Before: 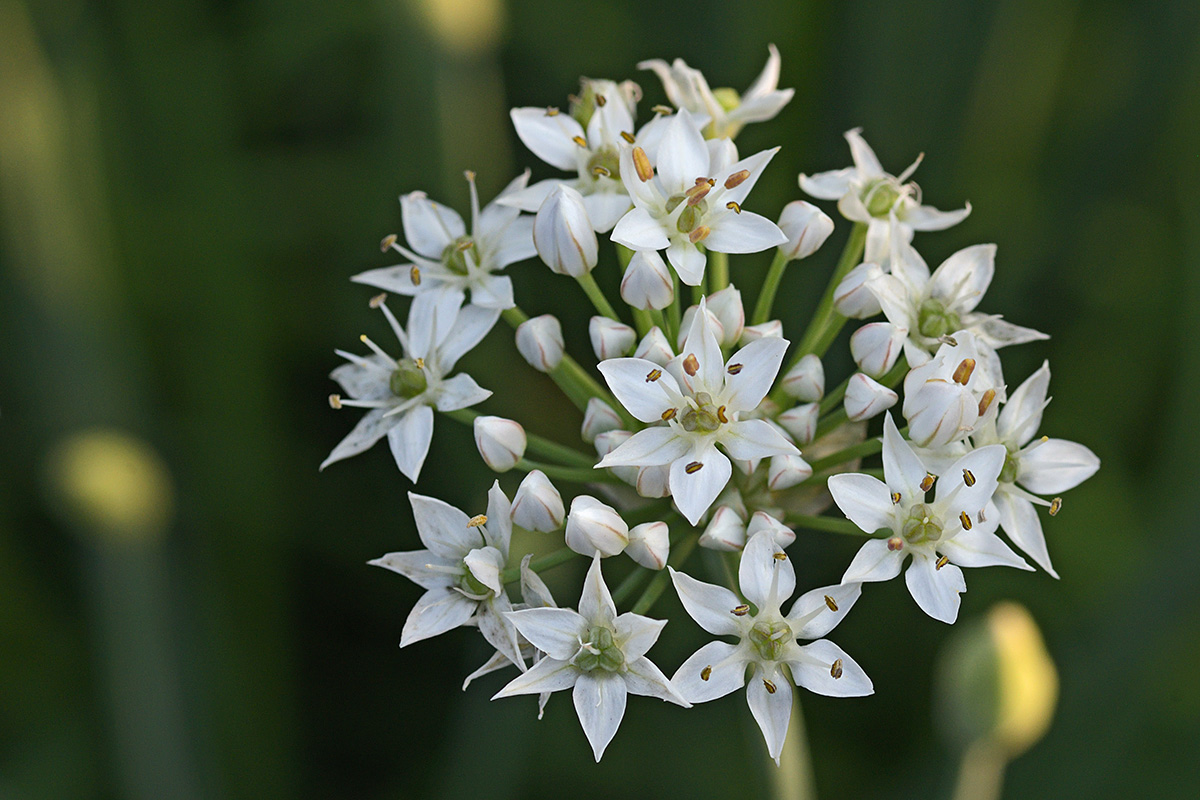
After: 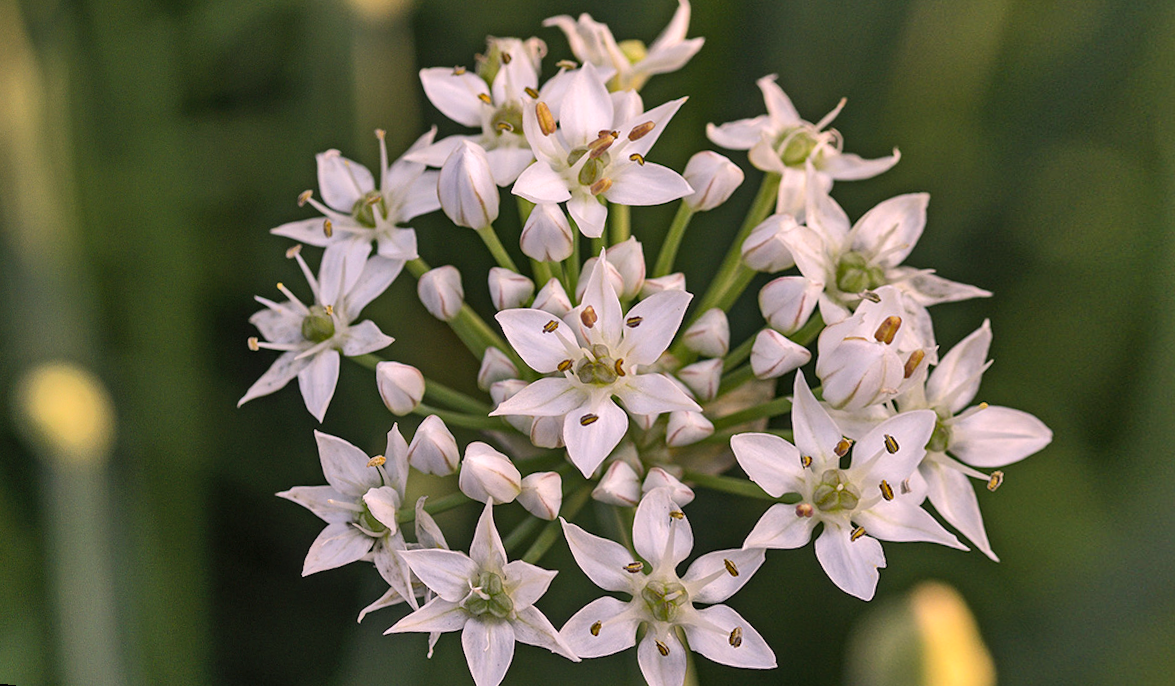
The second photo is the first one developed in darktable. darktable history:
shadows and highlights: shadows 60, soften with gaussian
local contrast: on, module defaults
color correction: highlights a* 14.52, highlights b* 4.84
rotate and perspective: rotation 1.69°, lens shift (vertical) -0.023, lens shift (horizontal) -0.291, crop left 0.025, crop right 0.988, crop top 0.092, crop bottom 0.842
